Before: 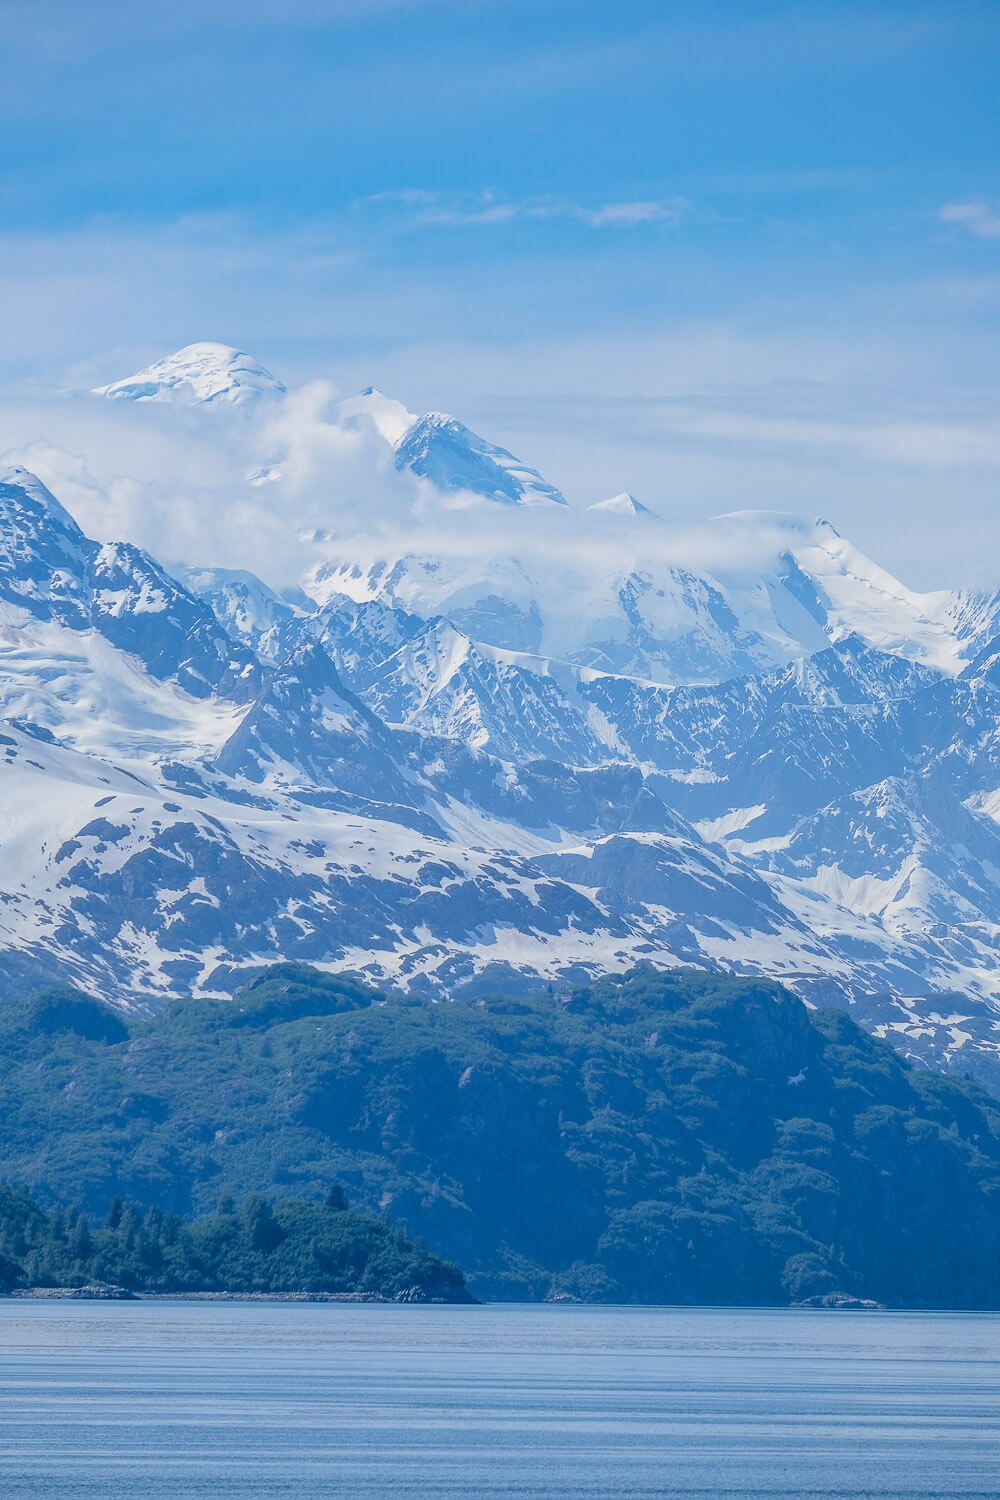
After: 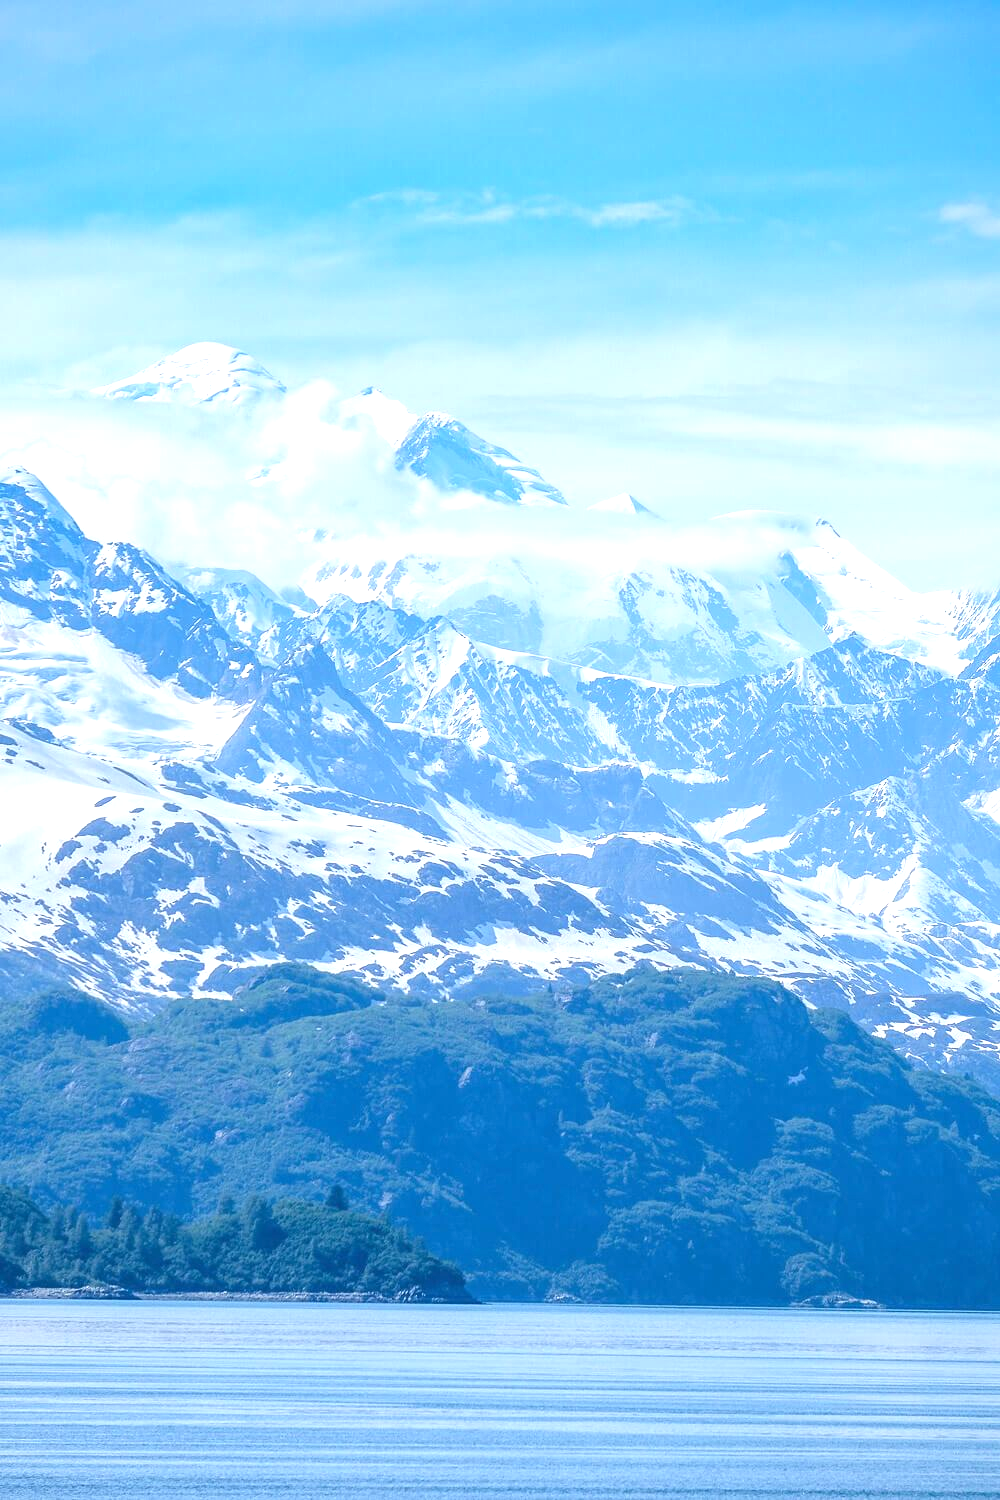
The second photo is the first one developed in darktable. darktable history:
exposure: exposure 0.941 EV, compensate highlight preservation false
